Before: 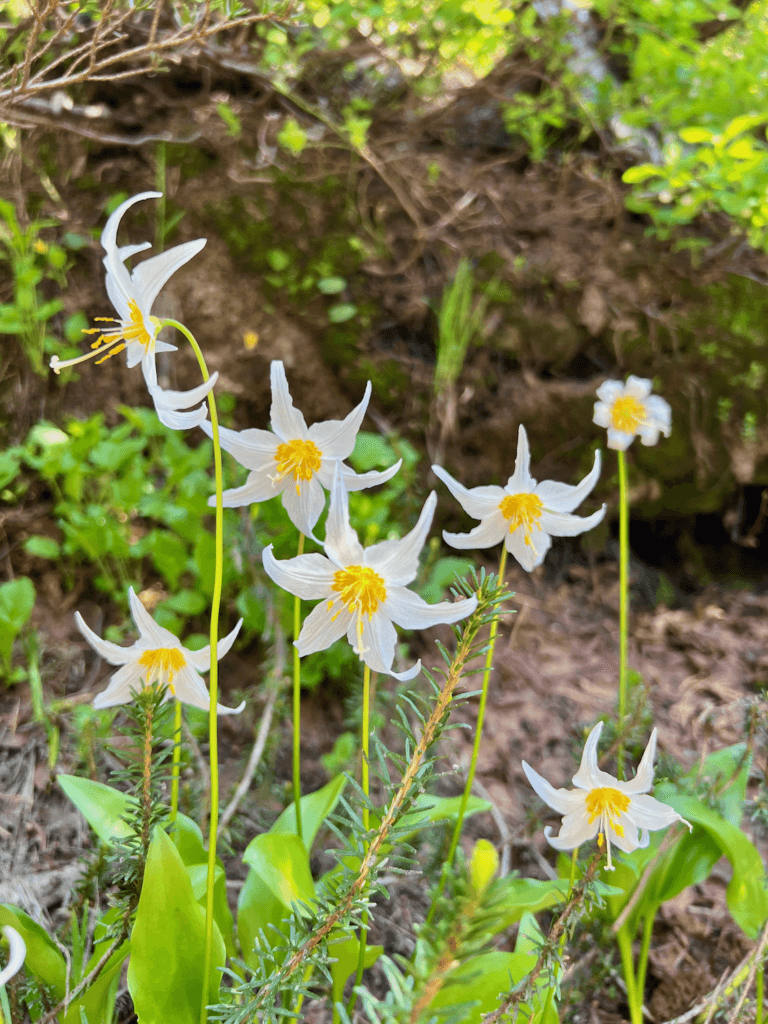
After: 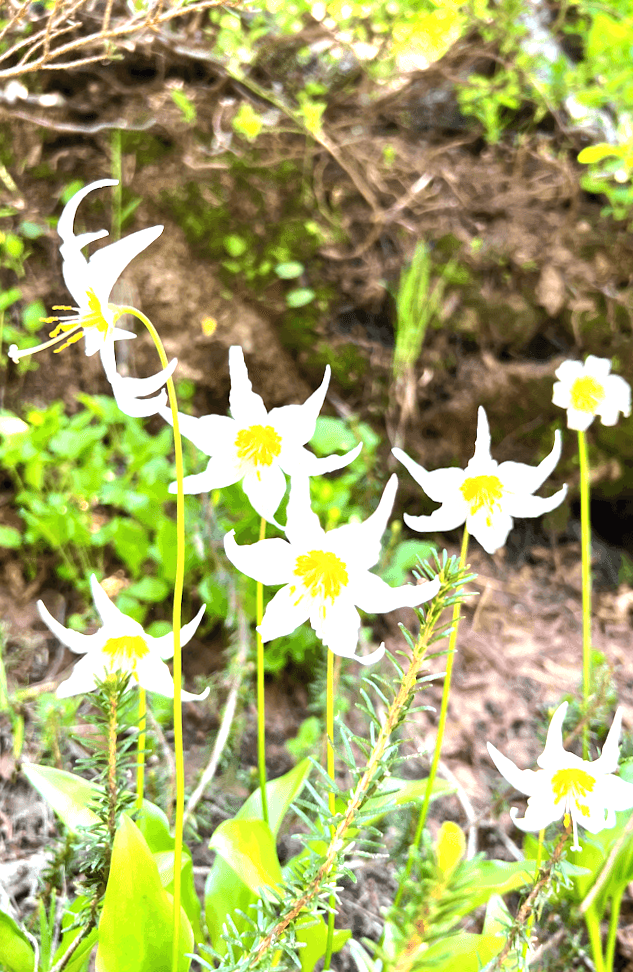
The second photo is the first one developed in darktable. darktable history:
crop and rotate: angle 0.913°, left 4.184%, top 0.638%, right 11.57%, bottom 2.383%
exposure: exposure 0.95 EV, compensate highlight preservation false
tone equalizer: -8 EV -0.39 EV, -7 EV -0.387 EV, -6 EV -0.315 EV, -5 EV -0.188 EV, -3 EV 0.233 EV, -2 EV 0.316 EV, -1 EV 0.385 EV, +0 EV 0.397 EV, edges refinement/feathering 500, mask exposure compensation -1.57 EV, preserve details no
